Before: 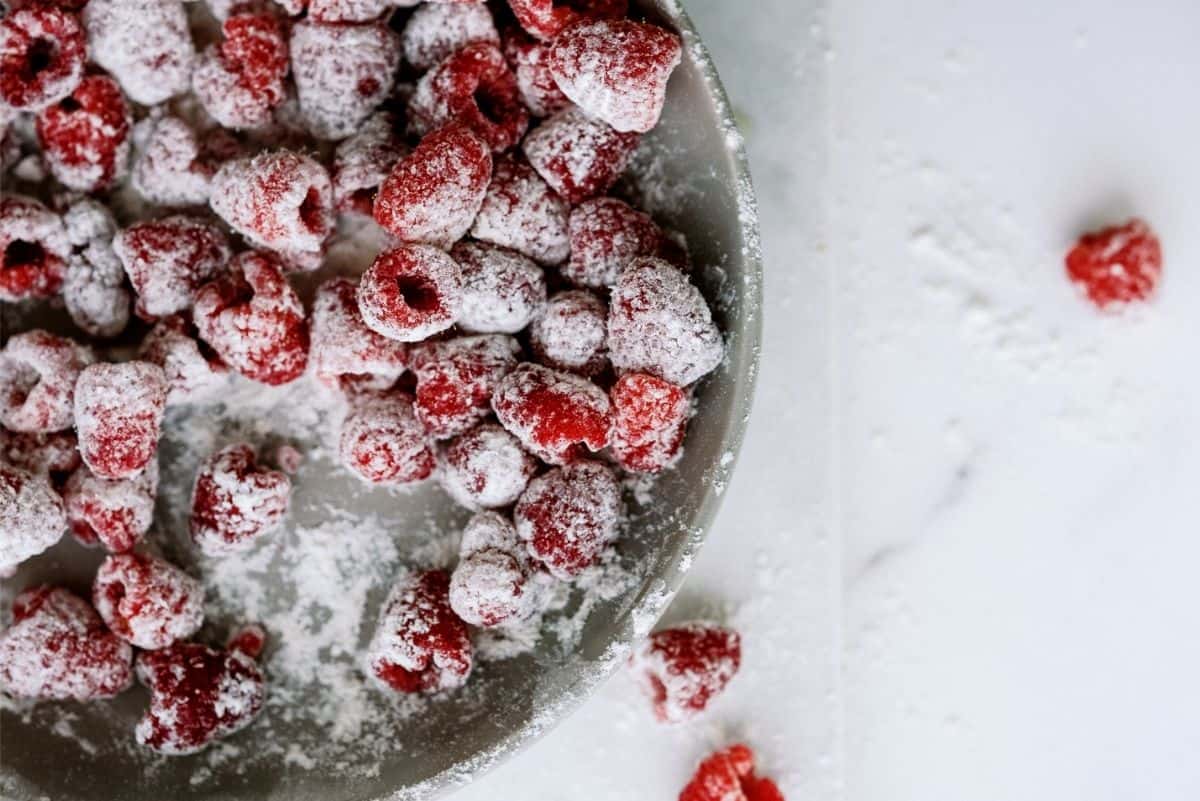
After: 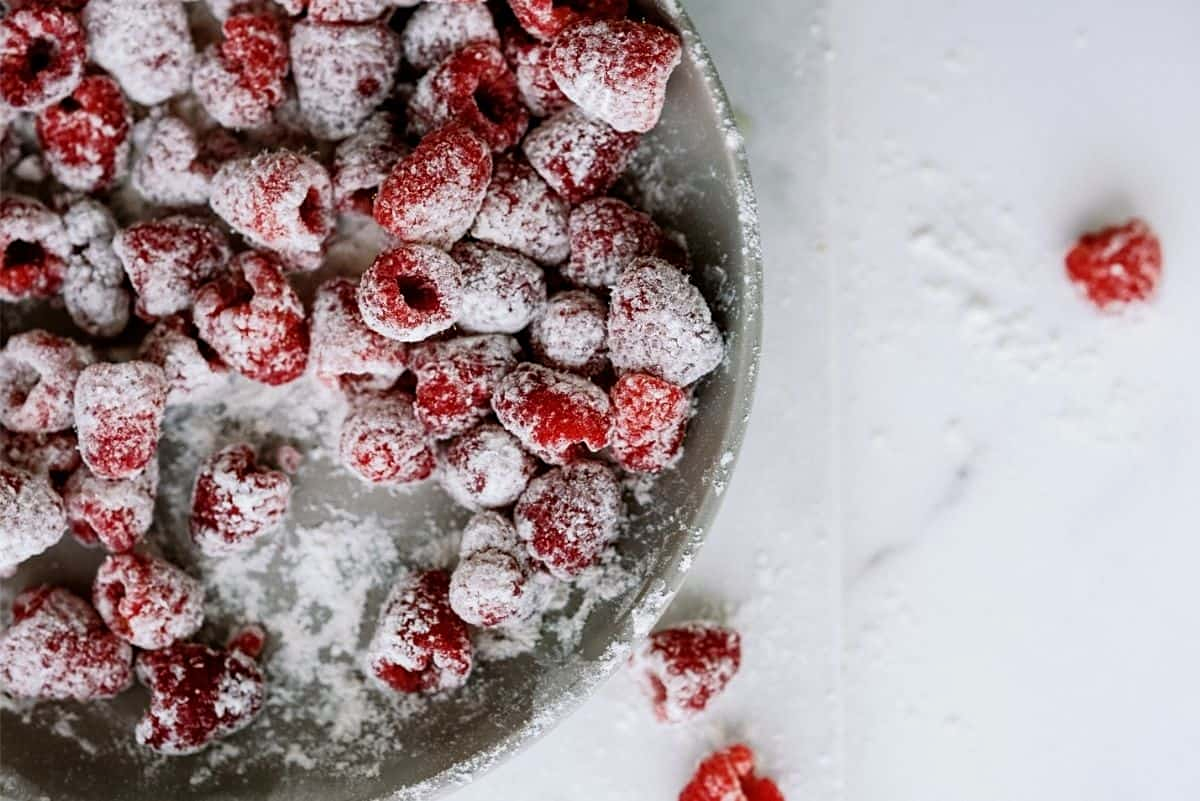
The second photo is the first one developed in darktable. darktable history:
exposure: exposure -0.048 EV, compensate highlight preservation false
sharpen: amount 0.2
